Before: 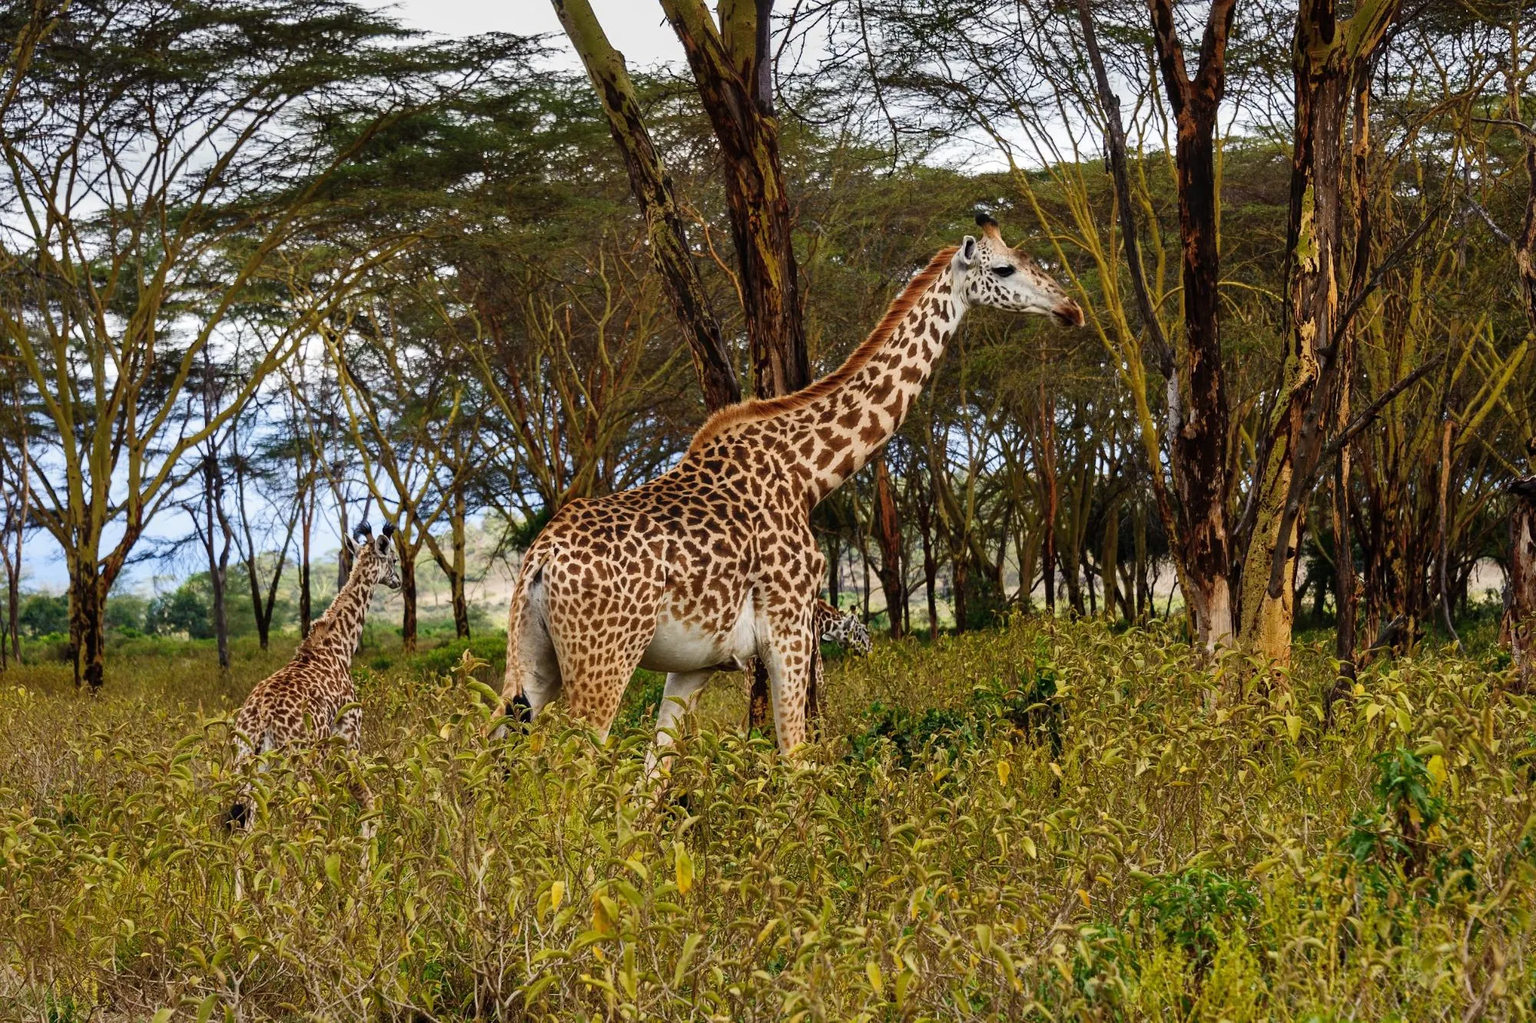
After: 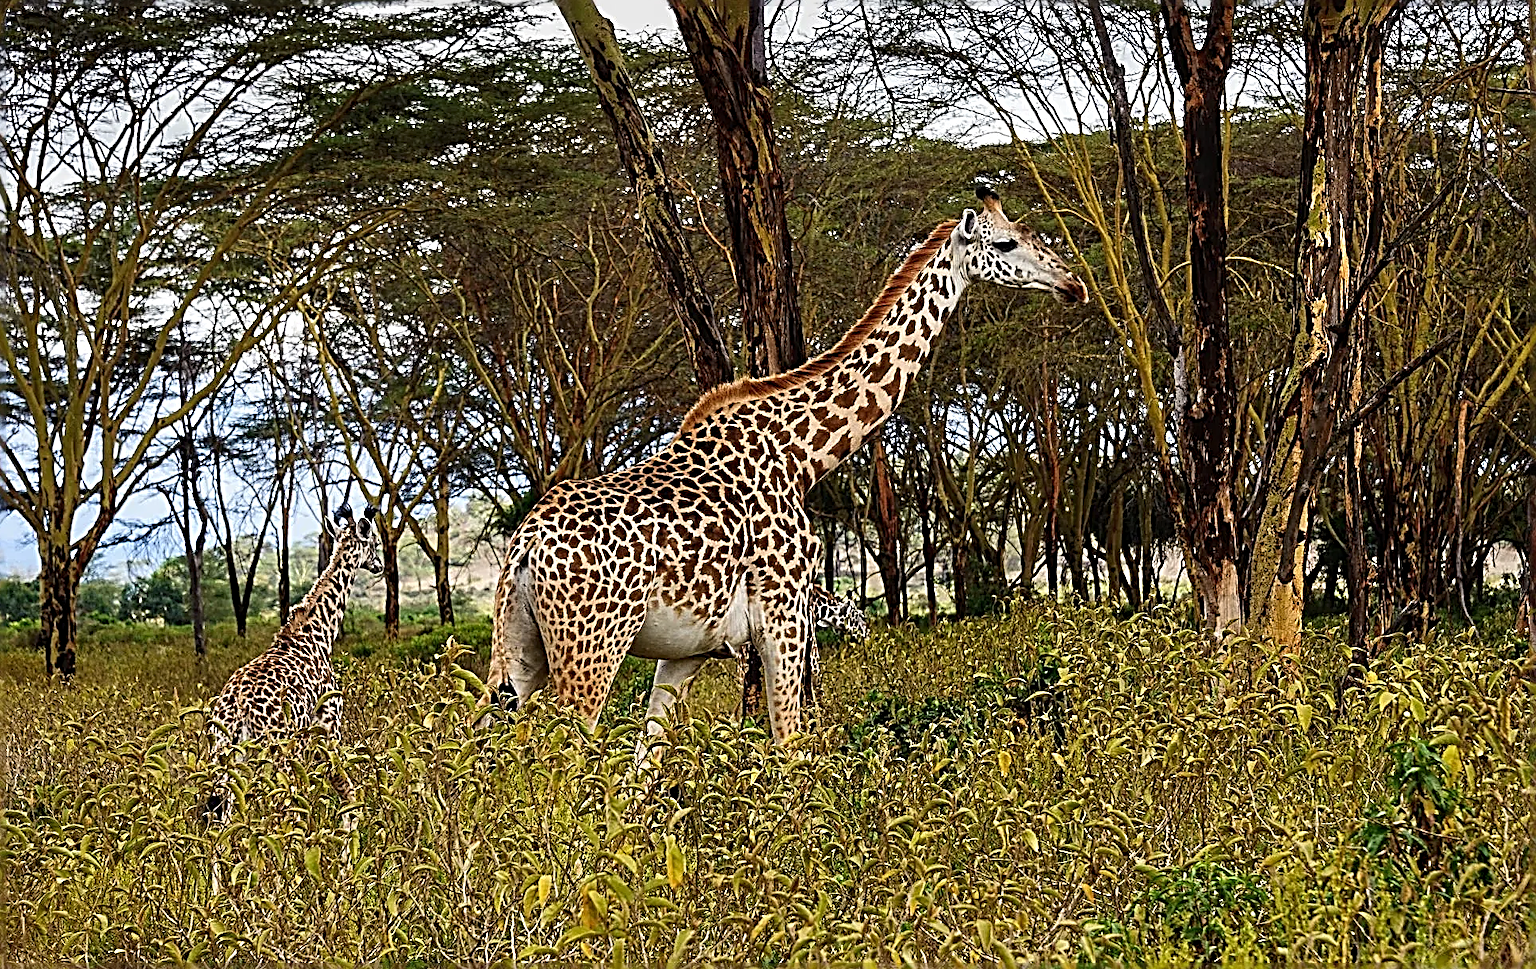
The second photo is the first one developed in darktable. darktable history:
sharpen: radius 3.158, amount 1.731
crop: left 1.964%, top 3.251%, right 1.122%, bottom 4.933%
